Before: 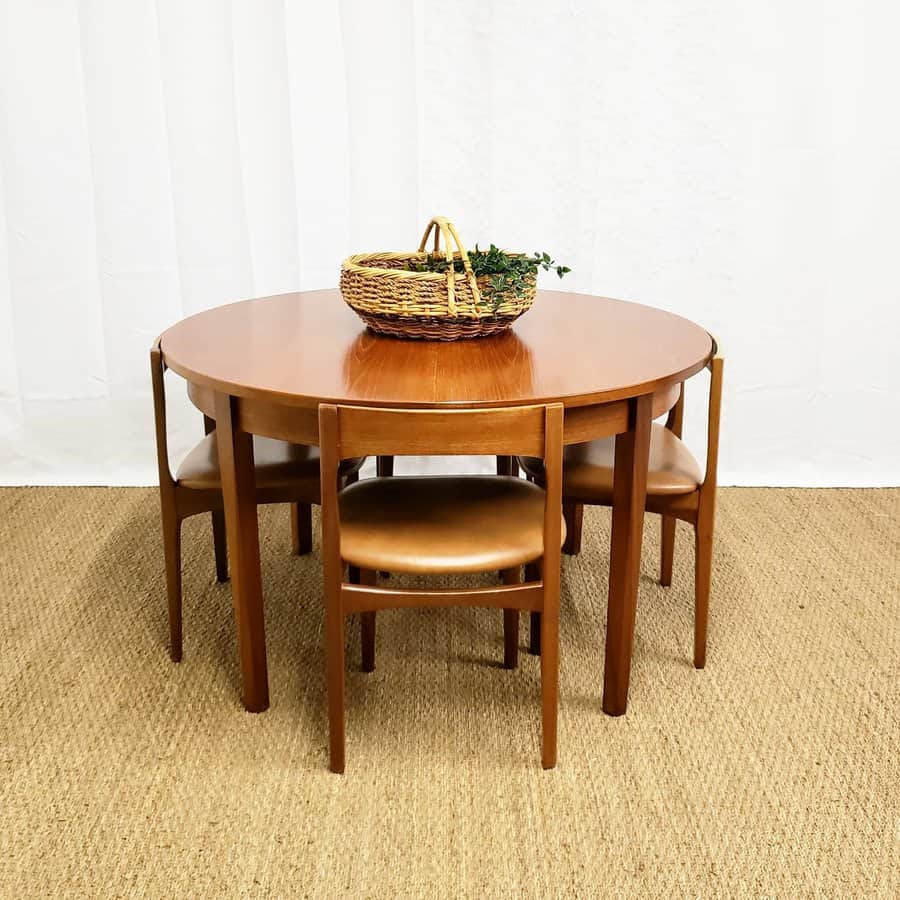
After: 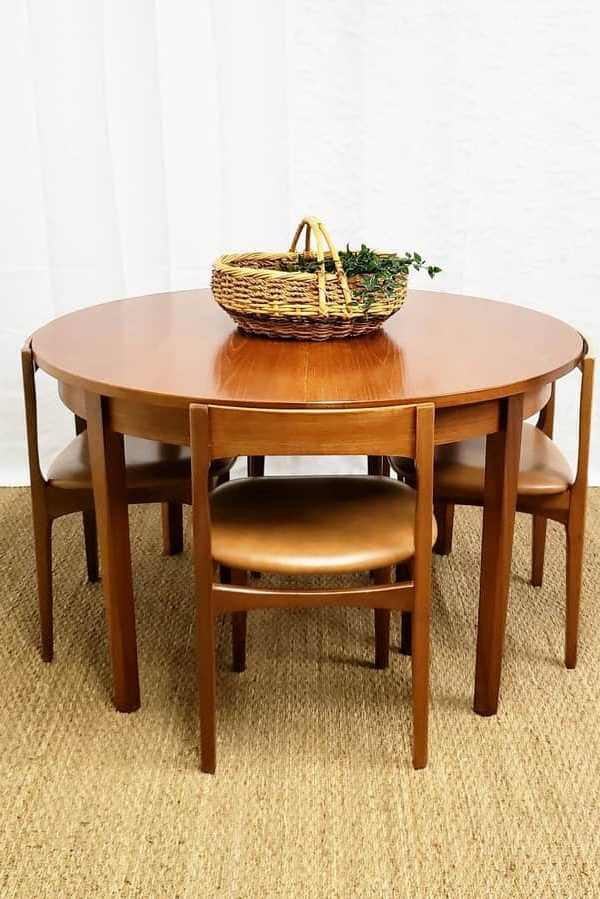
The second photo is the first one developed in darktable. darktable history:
crop and rotate: left 14.367%, right 18.965%
